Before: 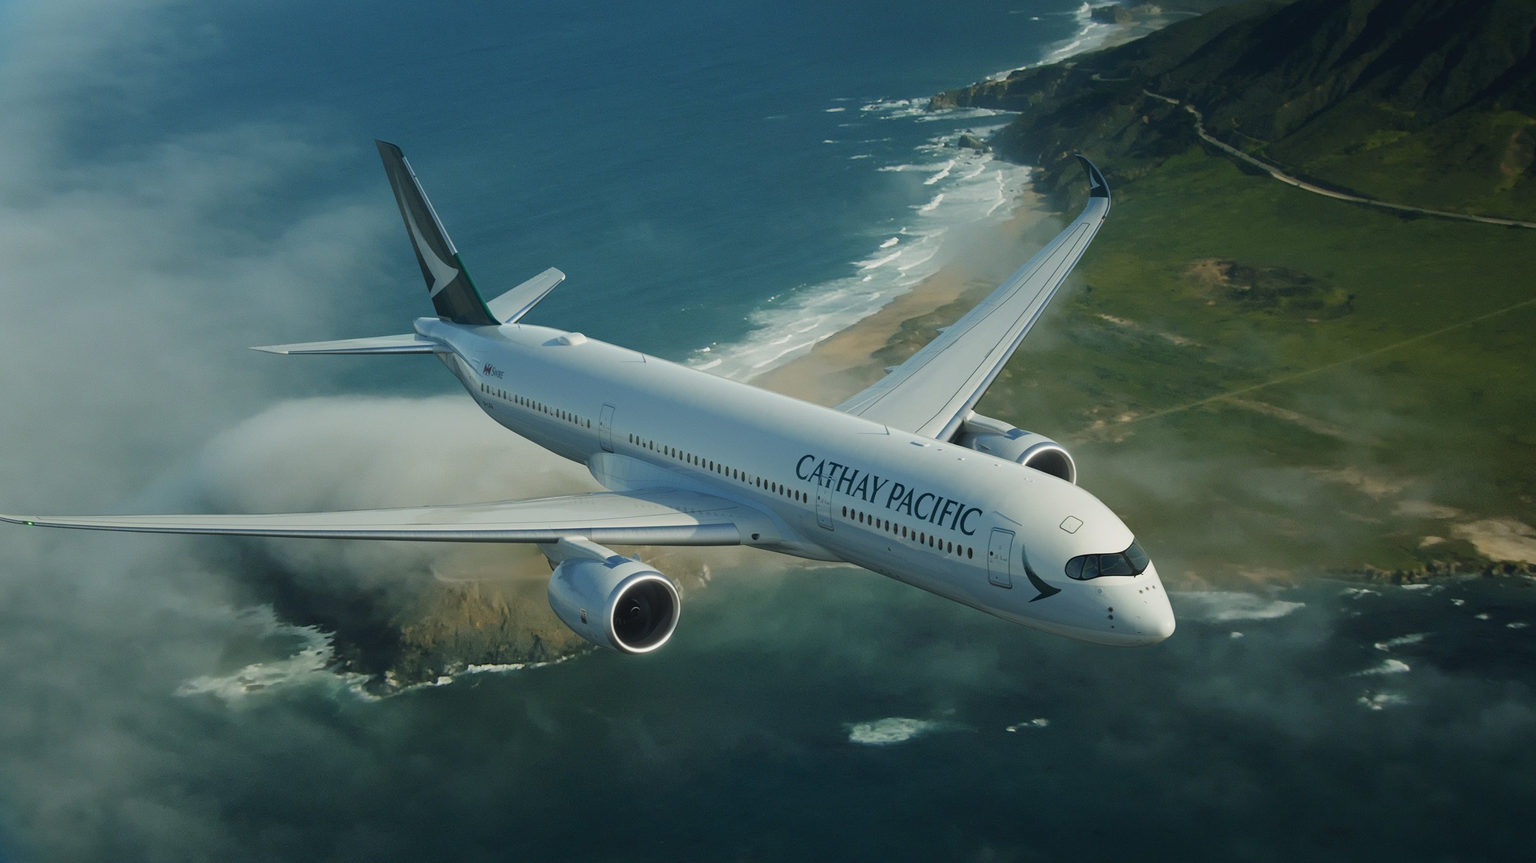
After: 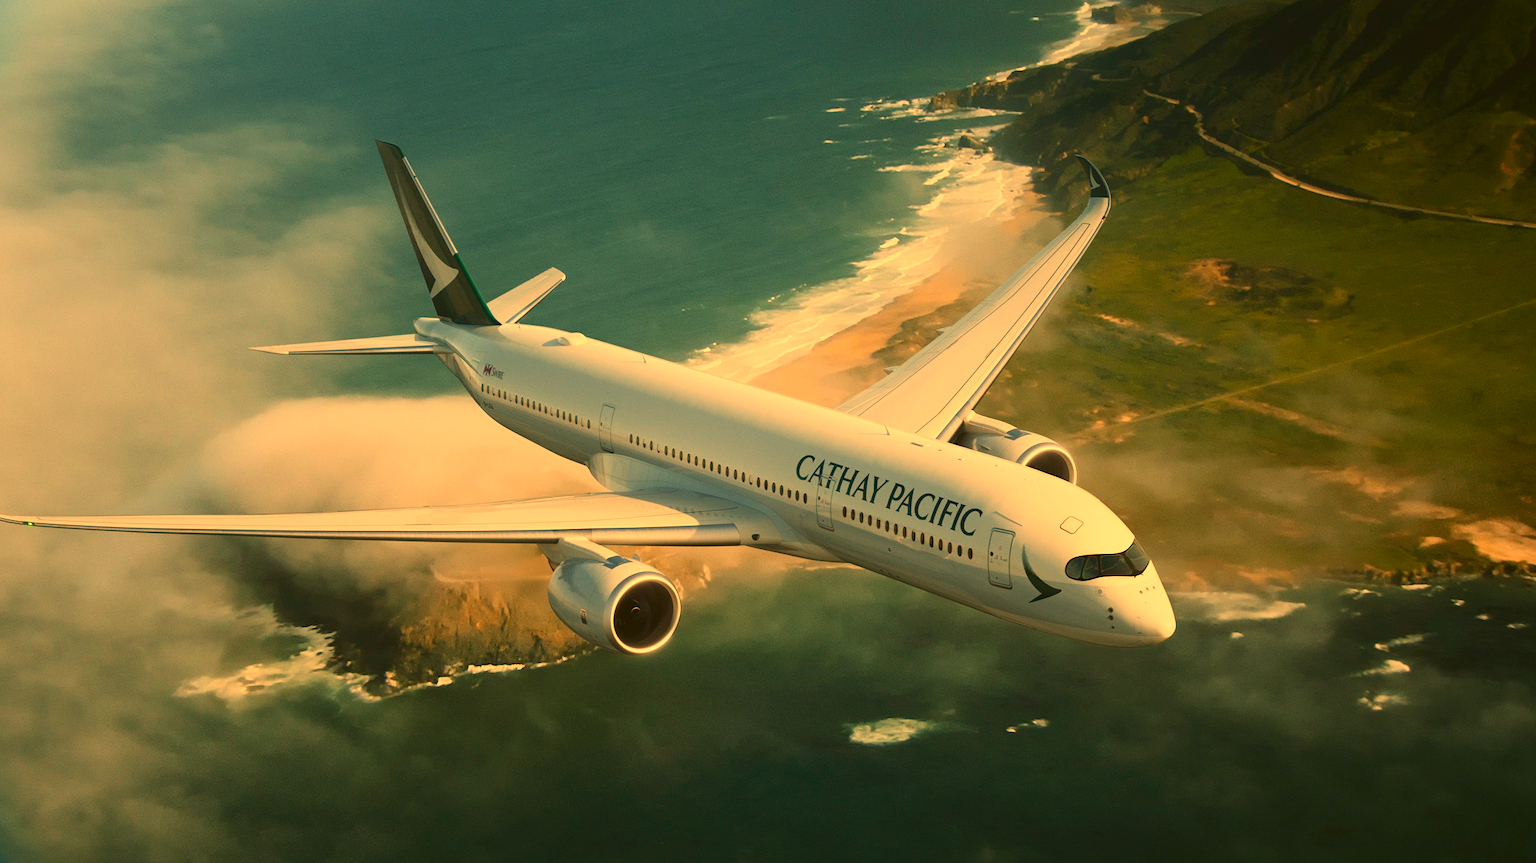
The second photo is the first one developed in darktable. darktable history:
tone equalizer: -8 EV -0.55 EV
contrast brightness saturation: contrast 0.18, saturation 0.3
white balance: red 1.467, blue 0.684
exposure: exposure 0.3 EV, compensate highlight preservation false
color balance: lift [1.004, 1.002, 1.002, 0.998], gamma [1, 1.007, 1.002, 0.993], gain [1, 0.977, 1.013, 1.023], contrast -3.64%
